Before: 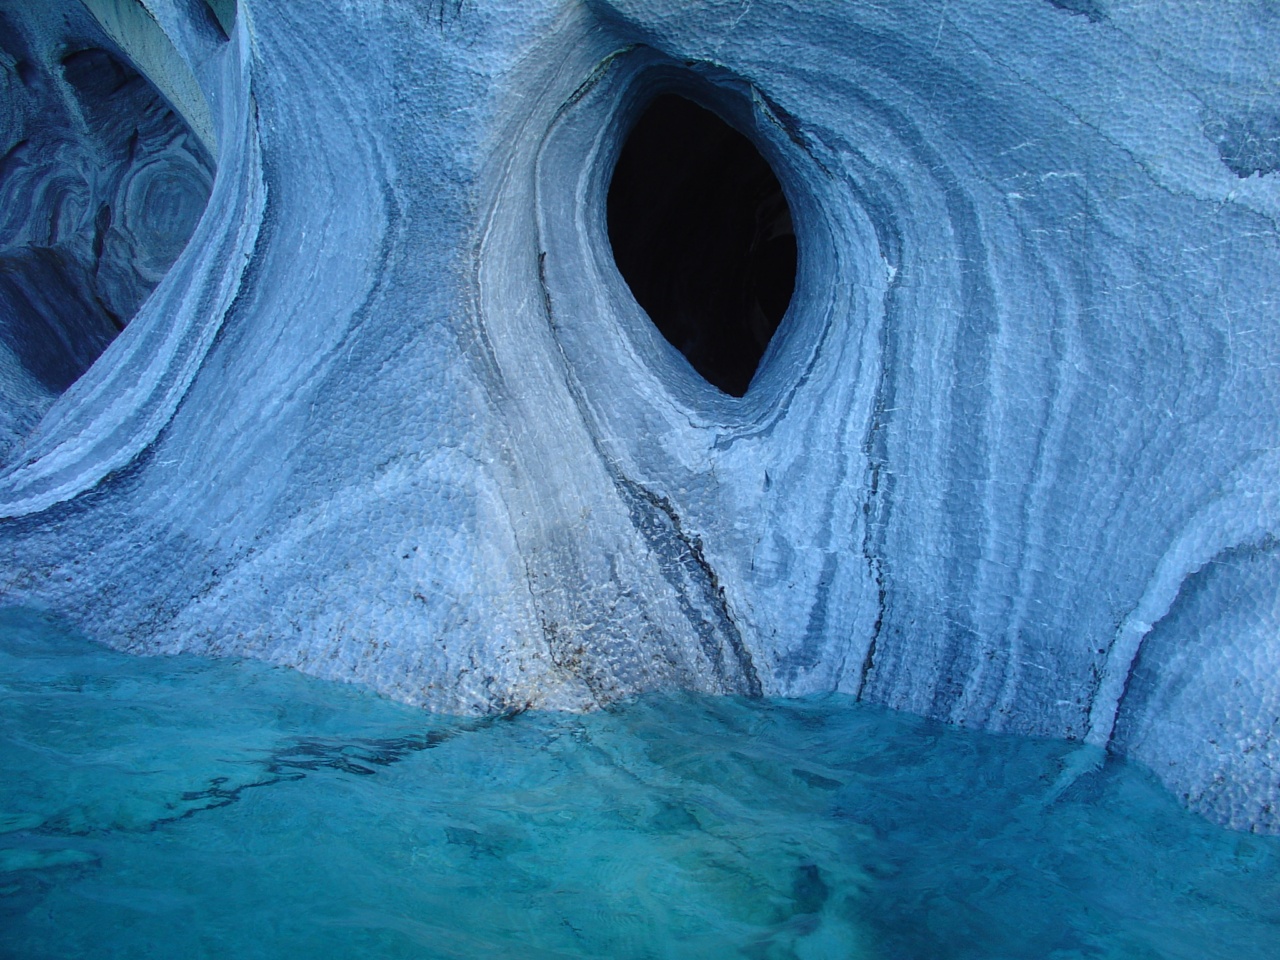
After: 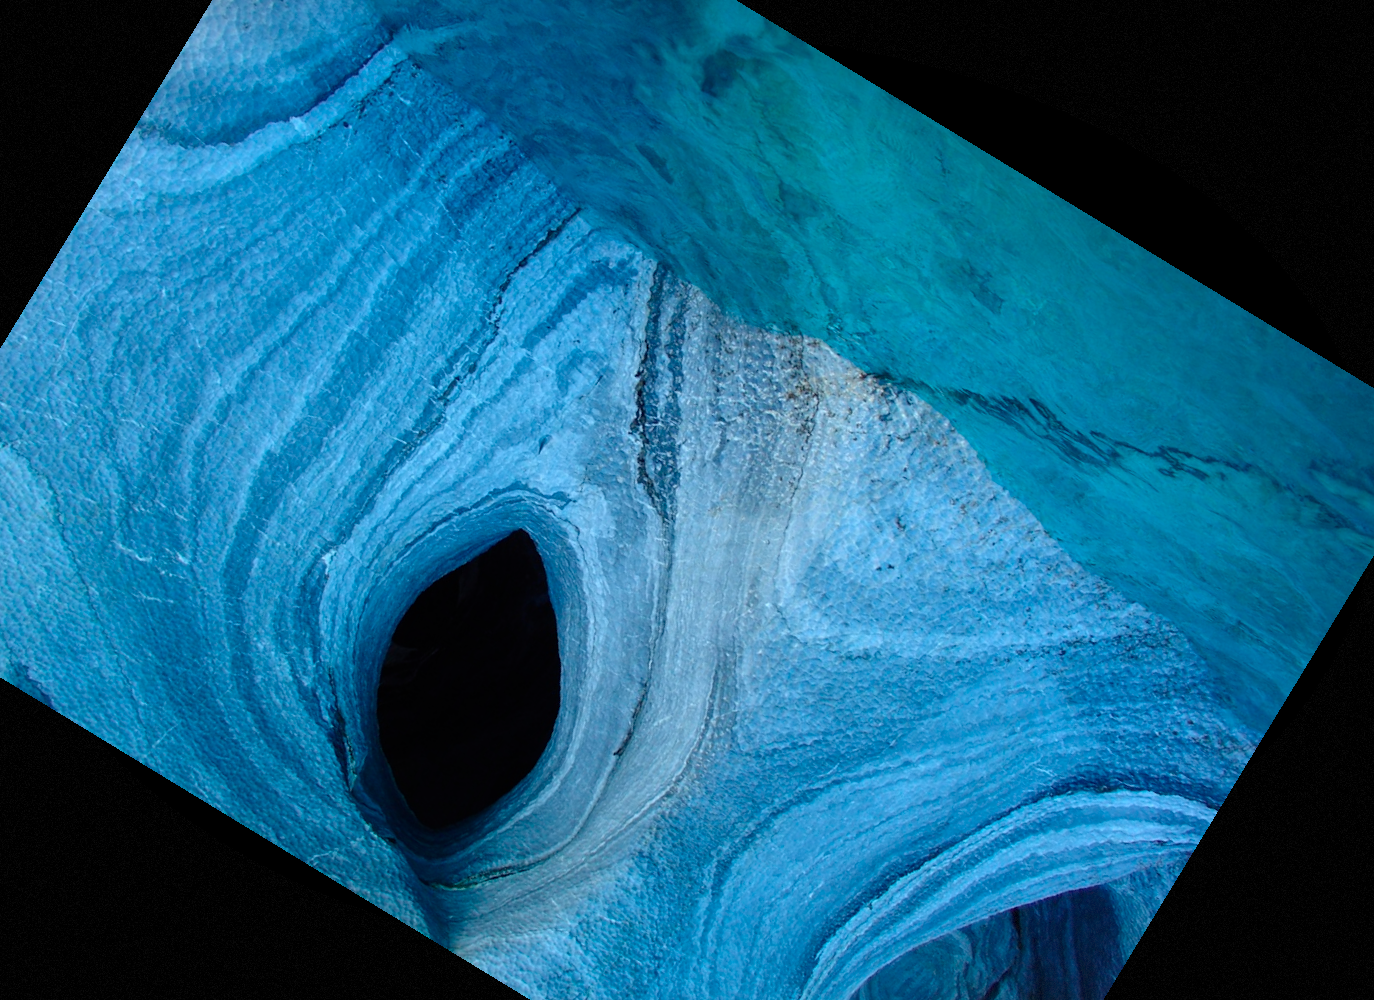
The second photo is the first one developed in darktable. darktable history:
vignetting: fall-off start 100%, brightness -0.406, saturation -0.3, width/height ratio 1.324, dithering 8-bit output, unbound false
white balance: red 0.978, blue 0.999
crop and rotate: angle 148.68°, left 9.111%, top 15.603%, right 4.588%, bottom 17.041%
